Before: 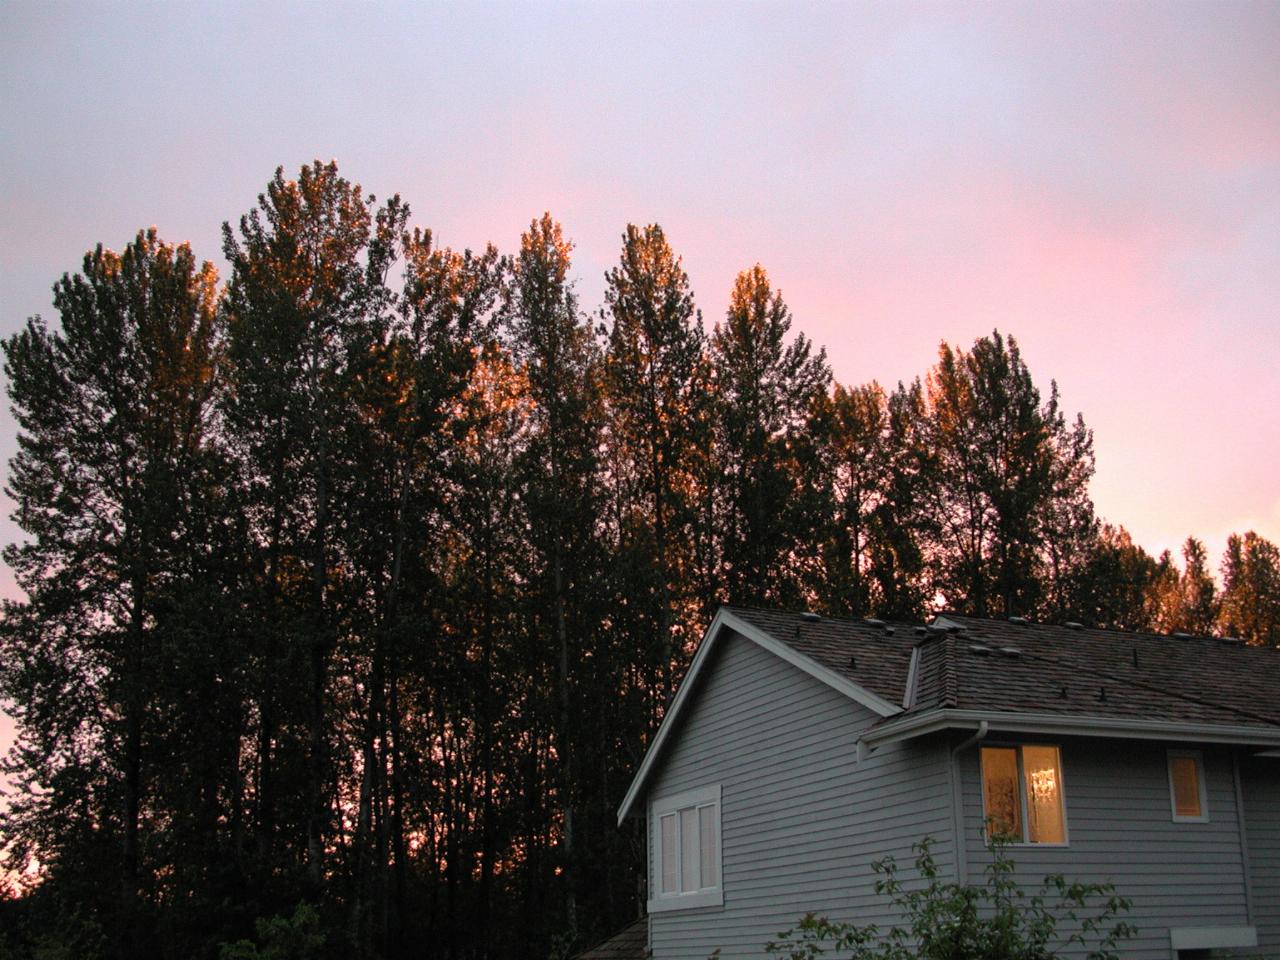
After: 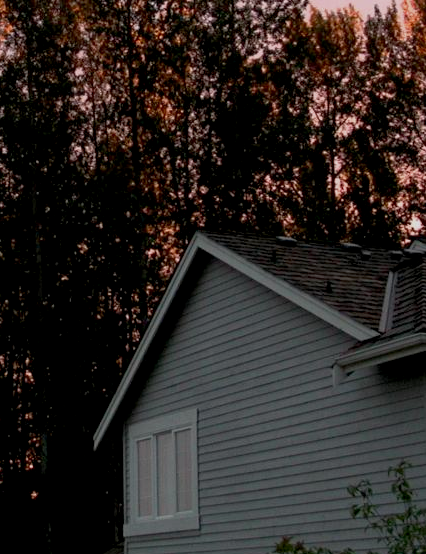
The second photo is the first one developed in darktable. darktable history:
crop: left 40.974%, top 39.216%, right 25.683%, bottom 3.002%
exposure: black level correction 0.011, exposure -0.477 EV, compensate exposure bias true, compensate highlight preservation false
